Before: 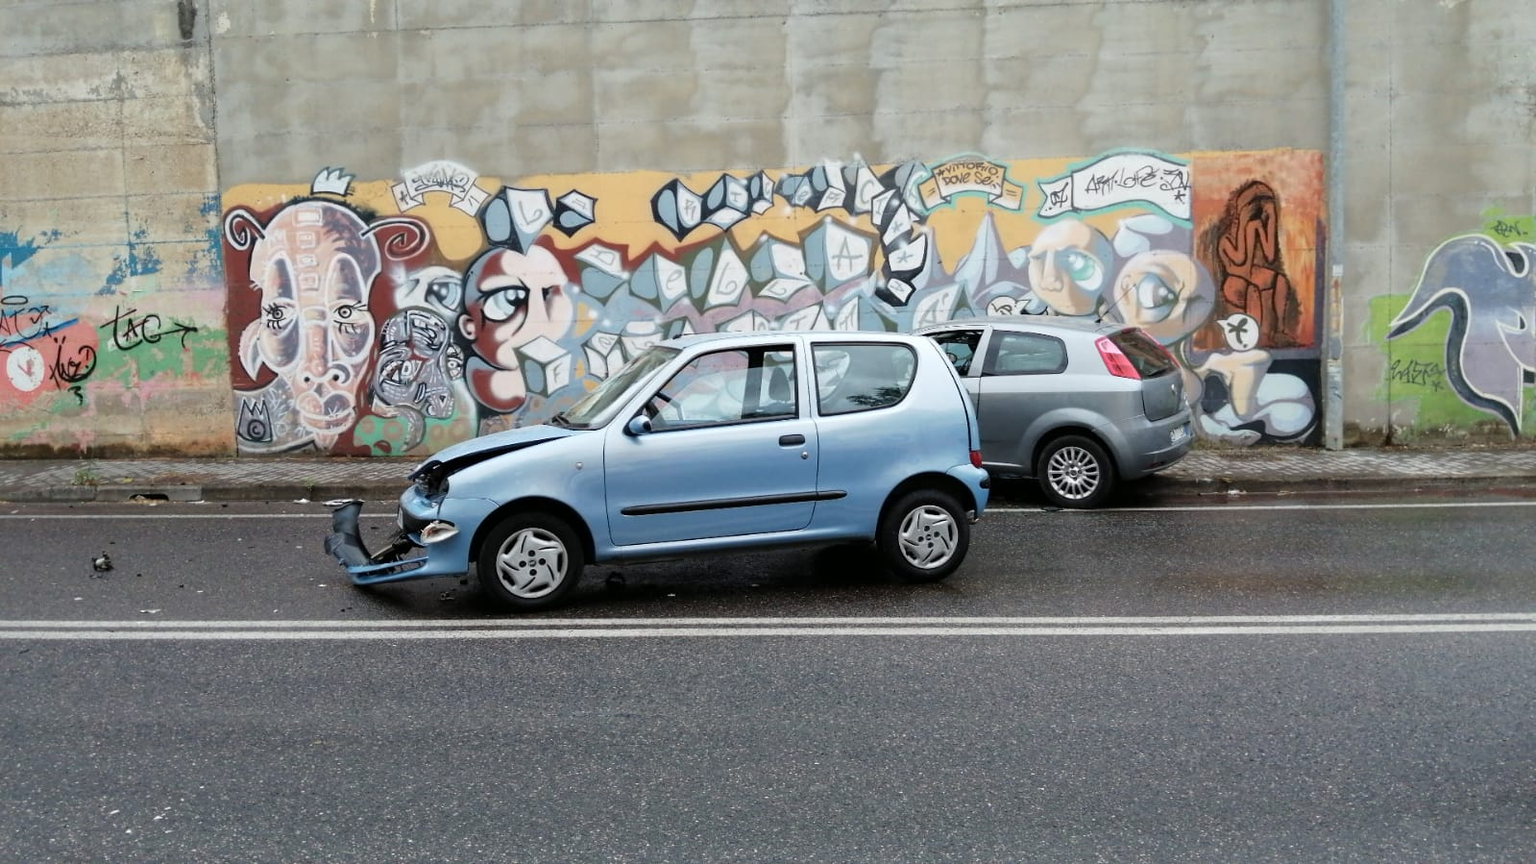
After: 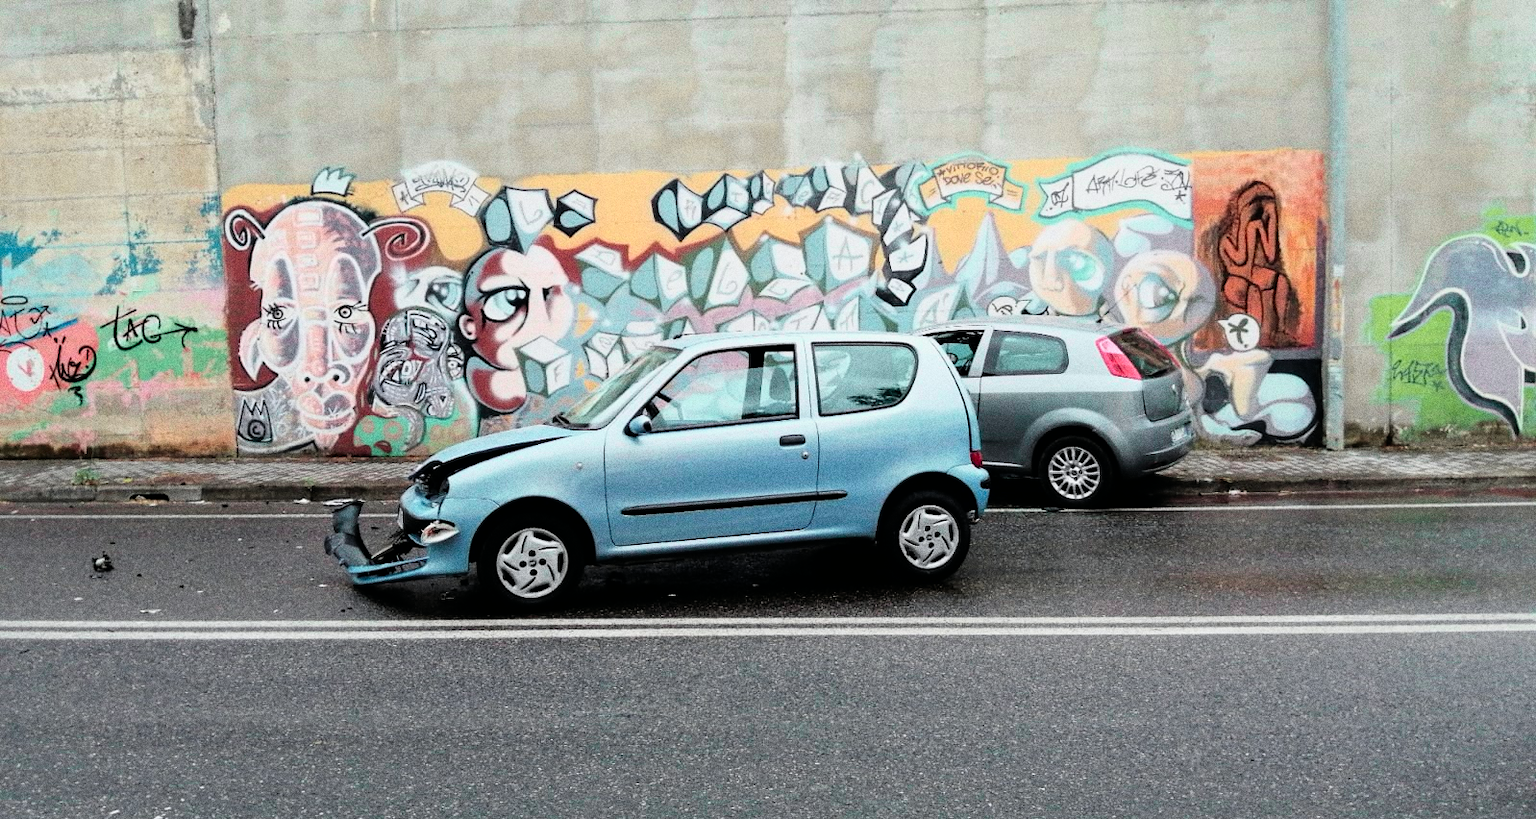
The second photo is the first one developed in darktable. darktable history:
shadows and highlights: radius 93.07, shadows -14.46, white point adjustment 0.23, highlights 31.48, compress 48.23%, highlights color adjustment 52.79%, soften with gaussian
crop and rotate: top 0%, bottom 5.097%
grain: coarseness 0.09 ISO, strength 40%
filmic rgb: threshold 3 EV, hardness 4.17, latitude 50%, contrast 1.1, preserve chrominance max RGB, color science v6 (2022), contrast in shadows safe, contrast in highlights safe, enable highlight reconstruction true
tone curve: curves: ch0 [(0, 0) (0.051, 0.047) (0.102, 0.099) (0.236, 0.249) (0.429, 0.473) (0.67, 0.755) (0.875, 0.948) (1, 0.985)]; ch1 [(0, 0) (0.339, 0.298) (0.402, 0.363) (0.453, 0.413) (0.485, 0.469) (0.494, 0.493) (0.504, 0.502) (0.515, 0.526) (0.563, 0.591) (0.597, 0.639) (0.834, 0.888) (1, 1)]; ch2 [(0, 0) (0.362, 0.353) (0.425, 0.439) (0.501, 0.501) (0.537, 0.538) (0.58, 0.59) (0.642, 0.669) (0.773, 0.856) (1, 1)], color space Lab, independent channels, preserve colors none
